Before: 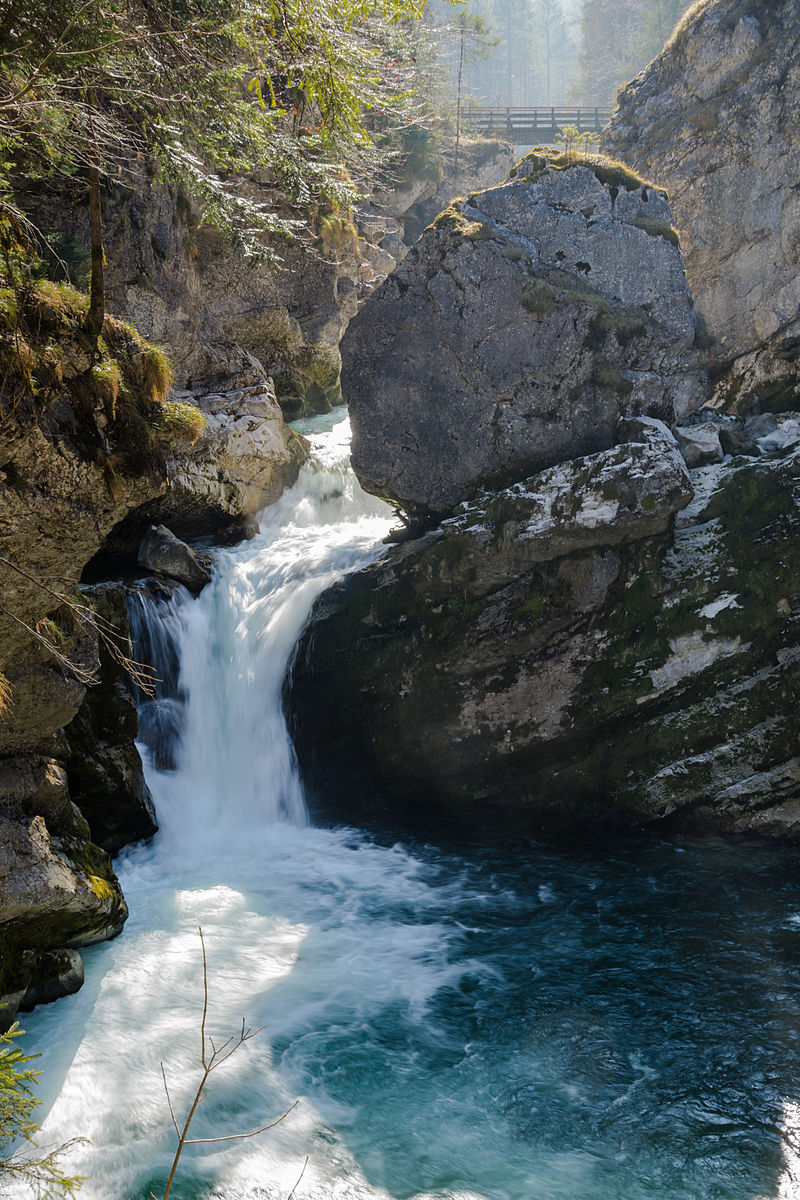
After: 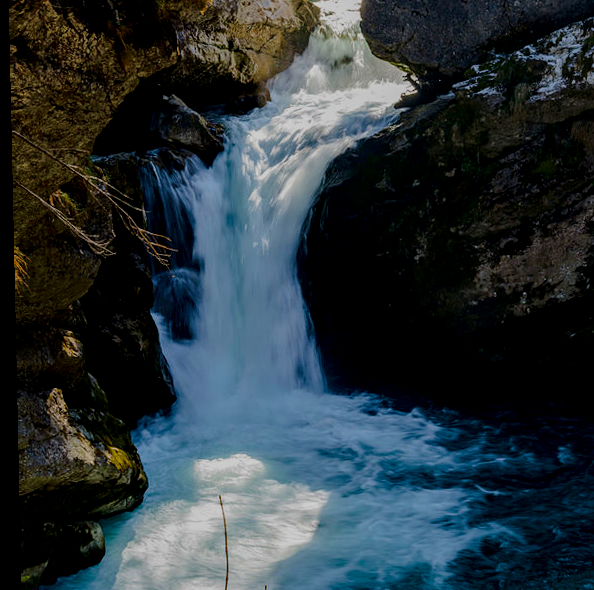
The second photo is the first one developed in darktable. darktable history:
contrast brightness saturation: contrast 0.1, brightness -0.26, saturation 0.14
local contrast: detail 130%
velvia: strength 45%
crop: top 36.498%, right 27.964%, bottom 14.995%
rotate and perspective: rotation -1.24°, automatic cropping off
vibrance: vibrance 95.34%
filmic rgb: black relative exposure -7.15 EV, white relative exposure 5.36 EV, hardness 3.02
